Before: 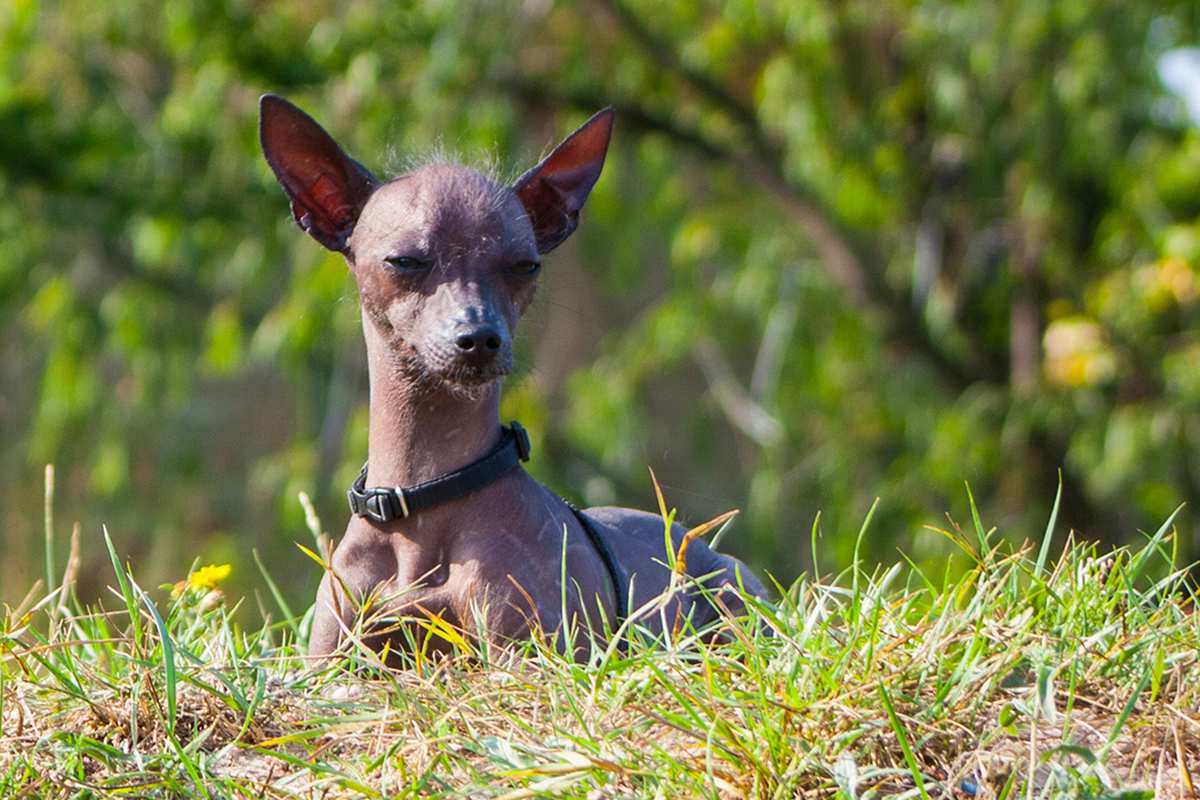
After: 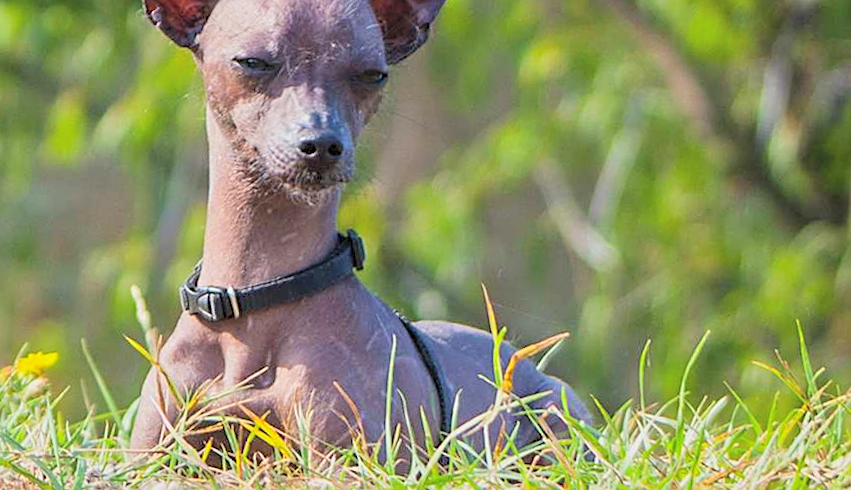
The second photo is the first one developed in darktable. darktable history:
contrast brightness saturation: contrast 0.098, brightness 0.303, saturation 0.138
sharpen: on, module defaults
crop and rotate: angle -3.92°, left 9.874%, top 20.603%, right 12.017%, bottom 11.95%
tone equalizer: -8 EV -0.001 EV, -7 EV 0.004 EV, -6 EV -0.039 EV, -5 EV 0.012 EV, -4 EV -0.023 EV, -3 EV 0.039 EV, -2 EV -0.083 EV, -1 EV -0.313 EV, +0 EV -0.565 EV
